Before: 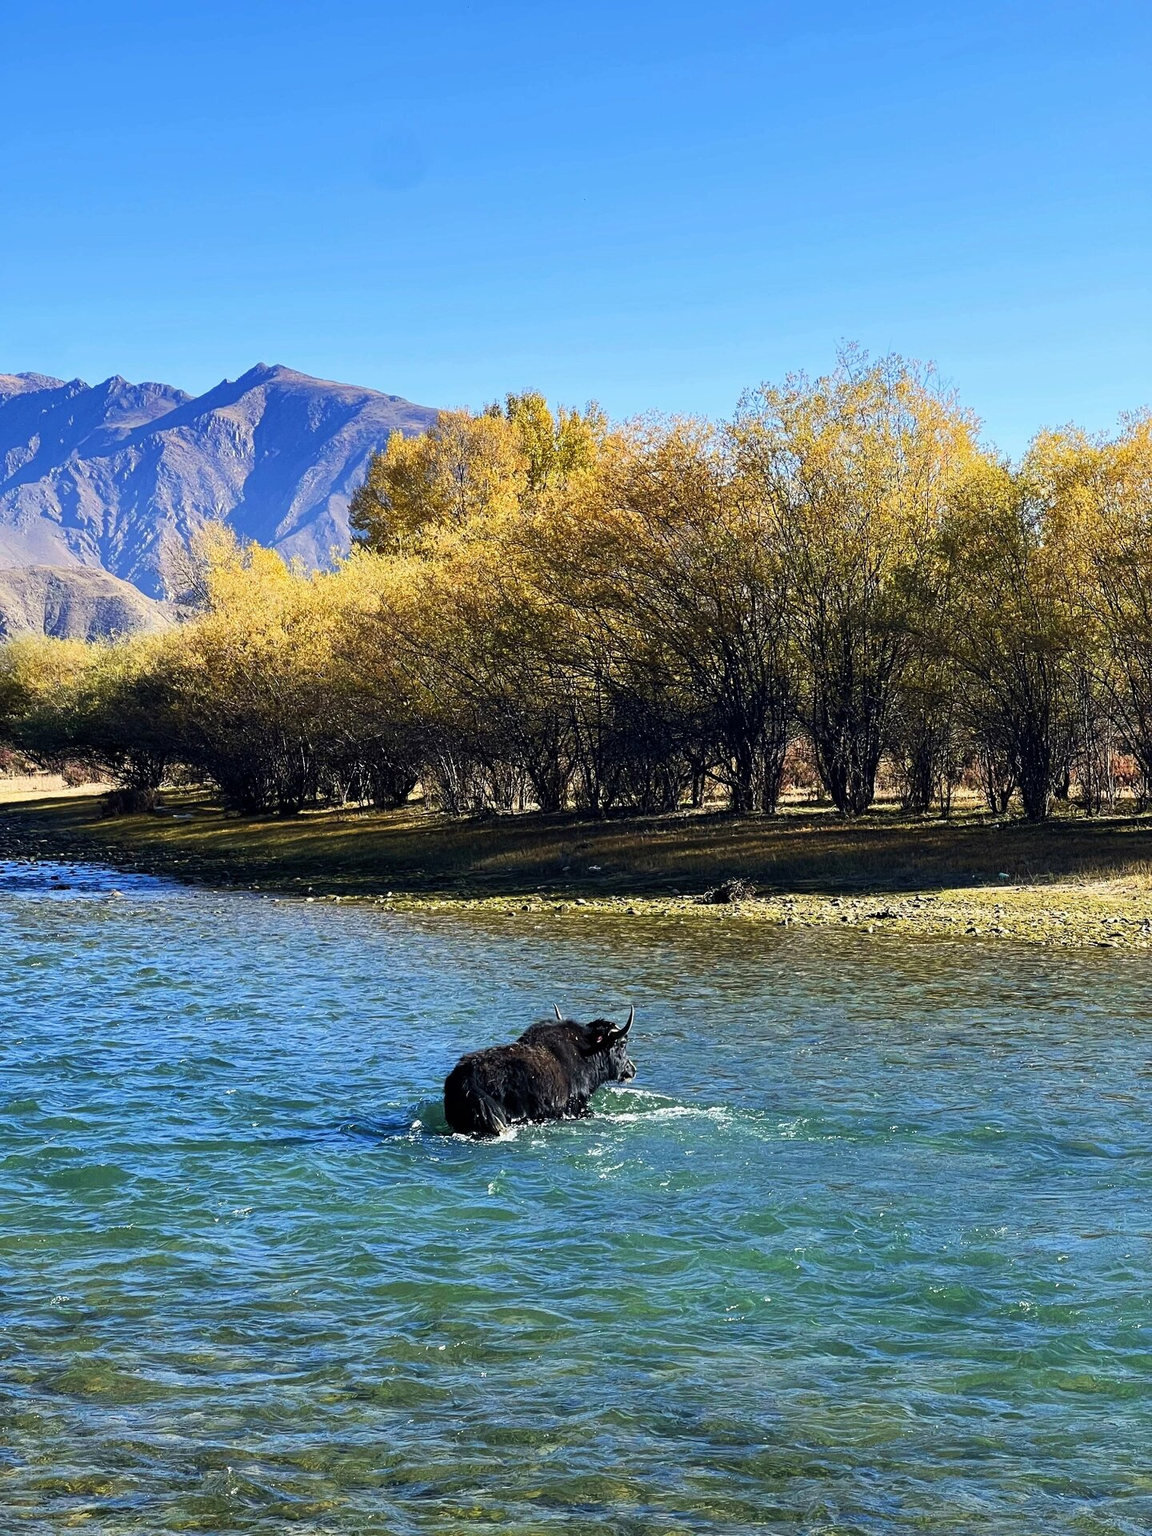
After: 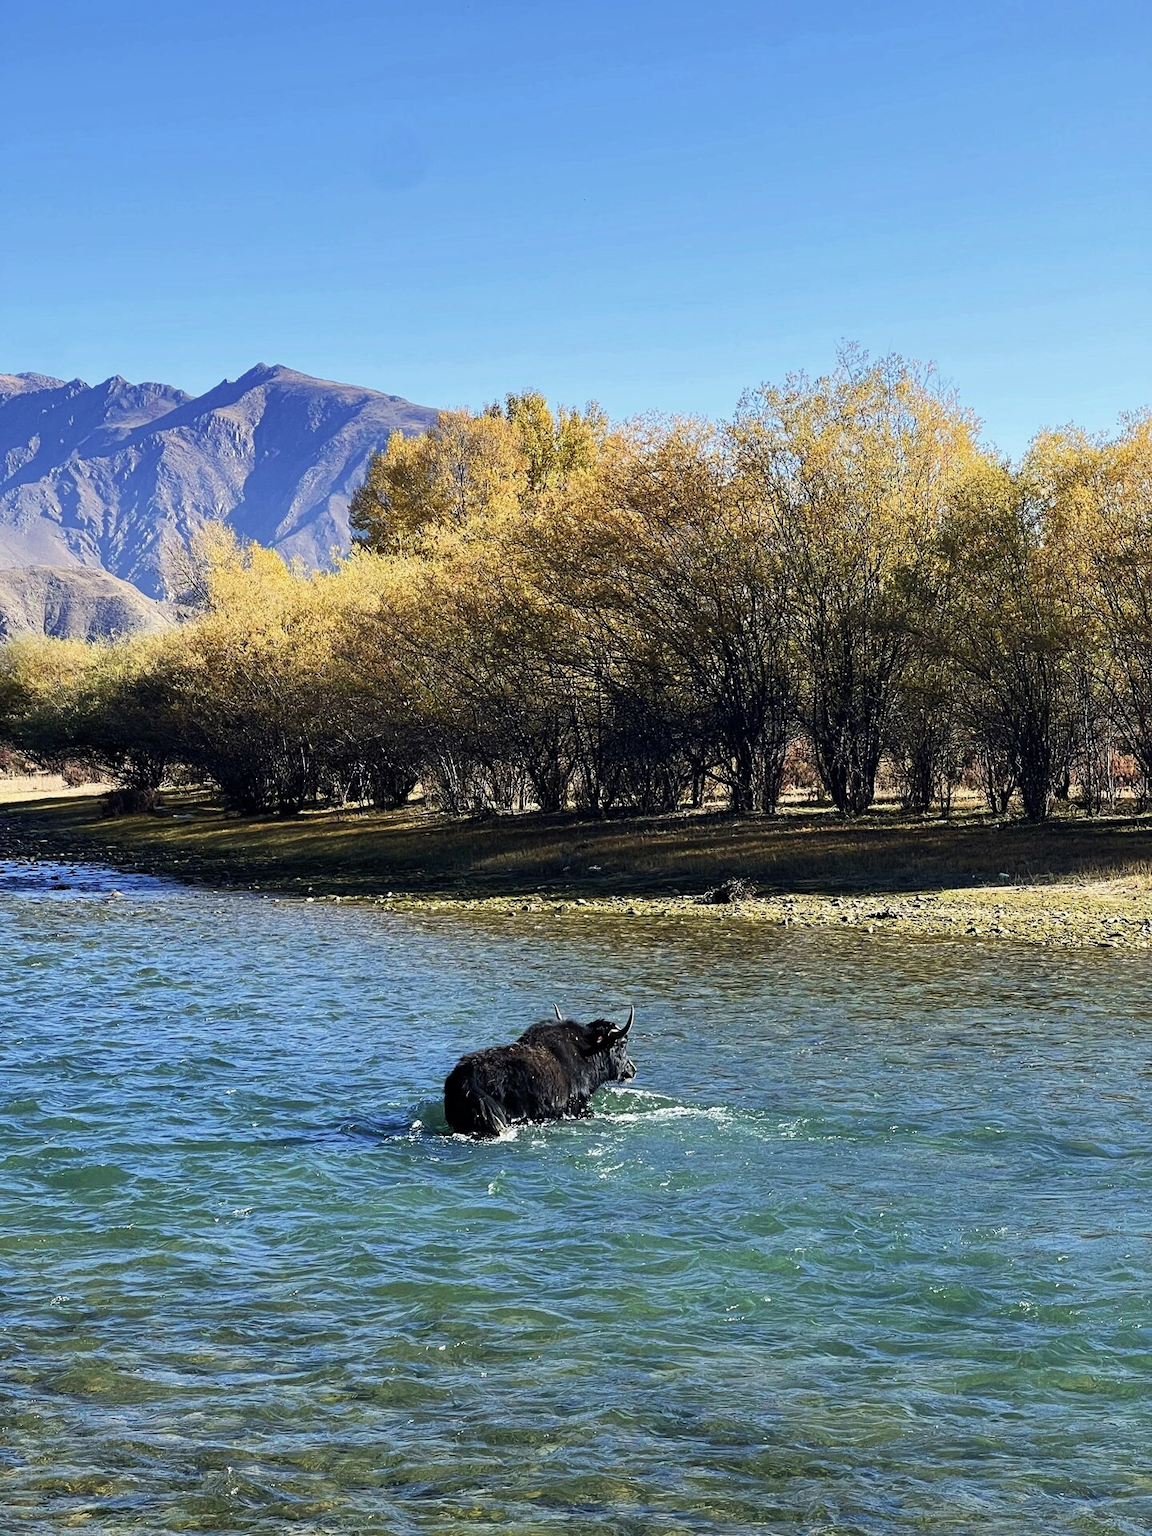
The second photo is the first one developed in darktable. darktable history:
color correction: highlights b* 0.055, saturation 0.824
tone equalizer: edges refinement/feathering 500, mask exposure compensation -1.57 EV, preserve details no
